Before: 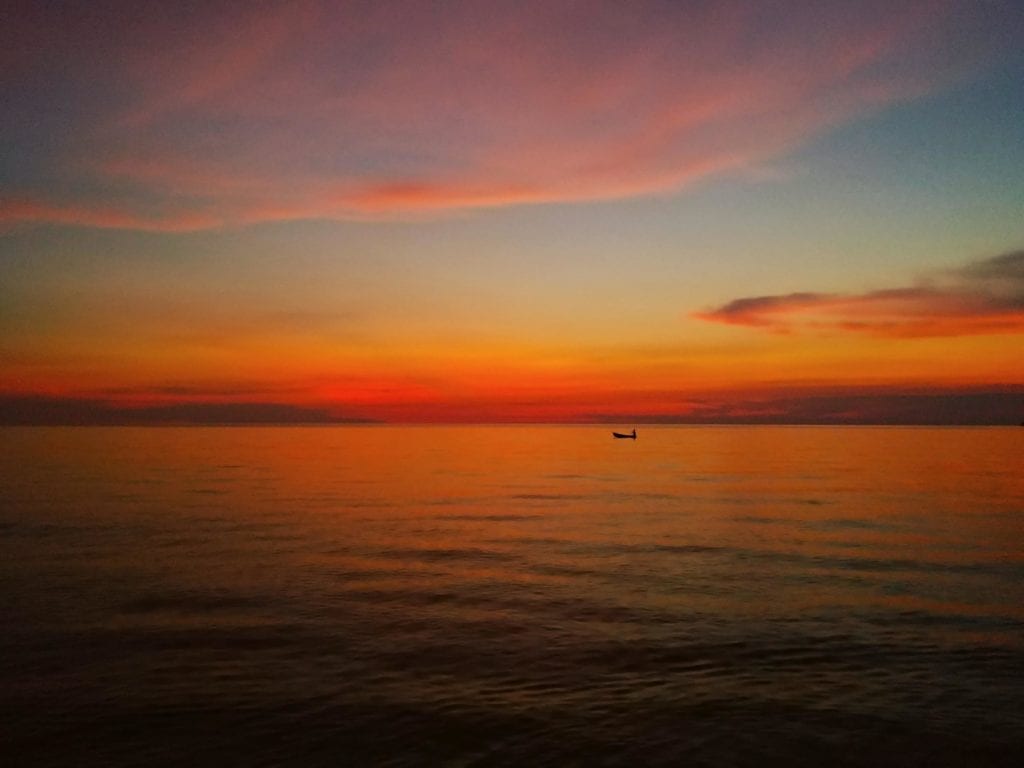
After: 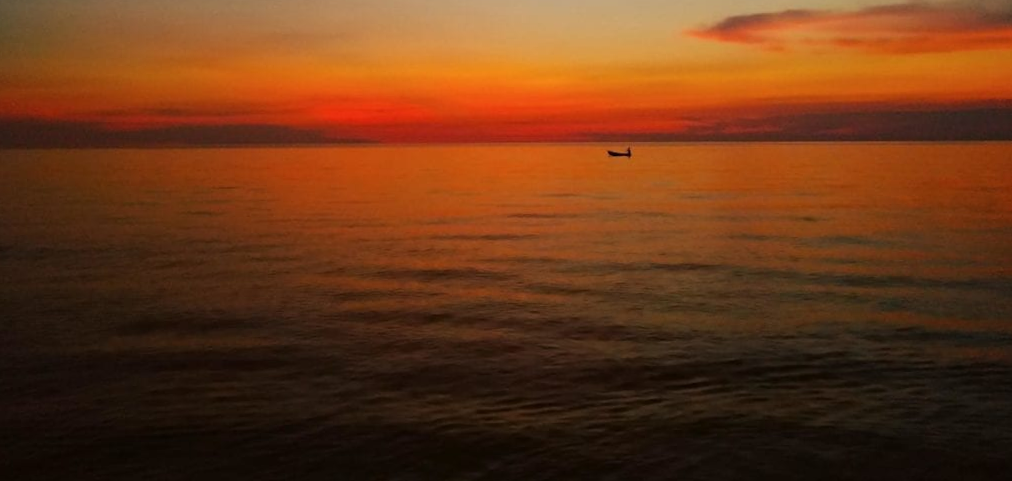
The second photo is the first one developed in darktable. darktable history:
crop and rotate: top 36.435%
rotate and perspective: rotation -0.45°, automatic cropping original format, crop left 0.008, crop right 0.992, crop top 0.012, crop bottom 0.988
